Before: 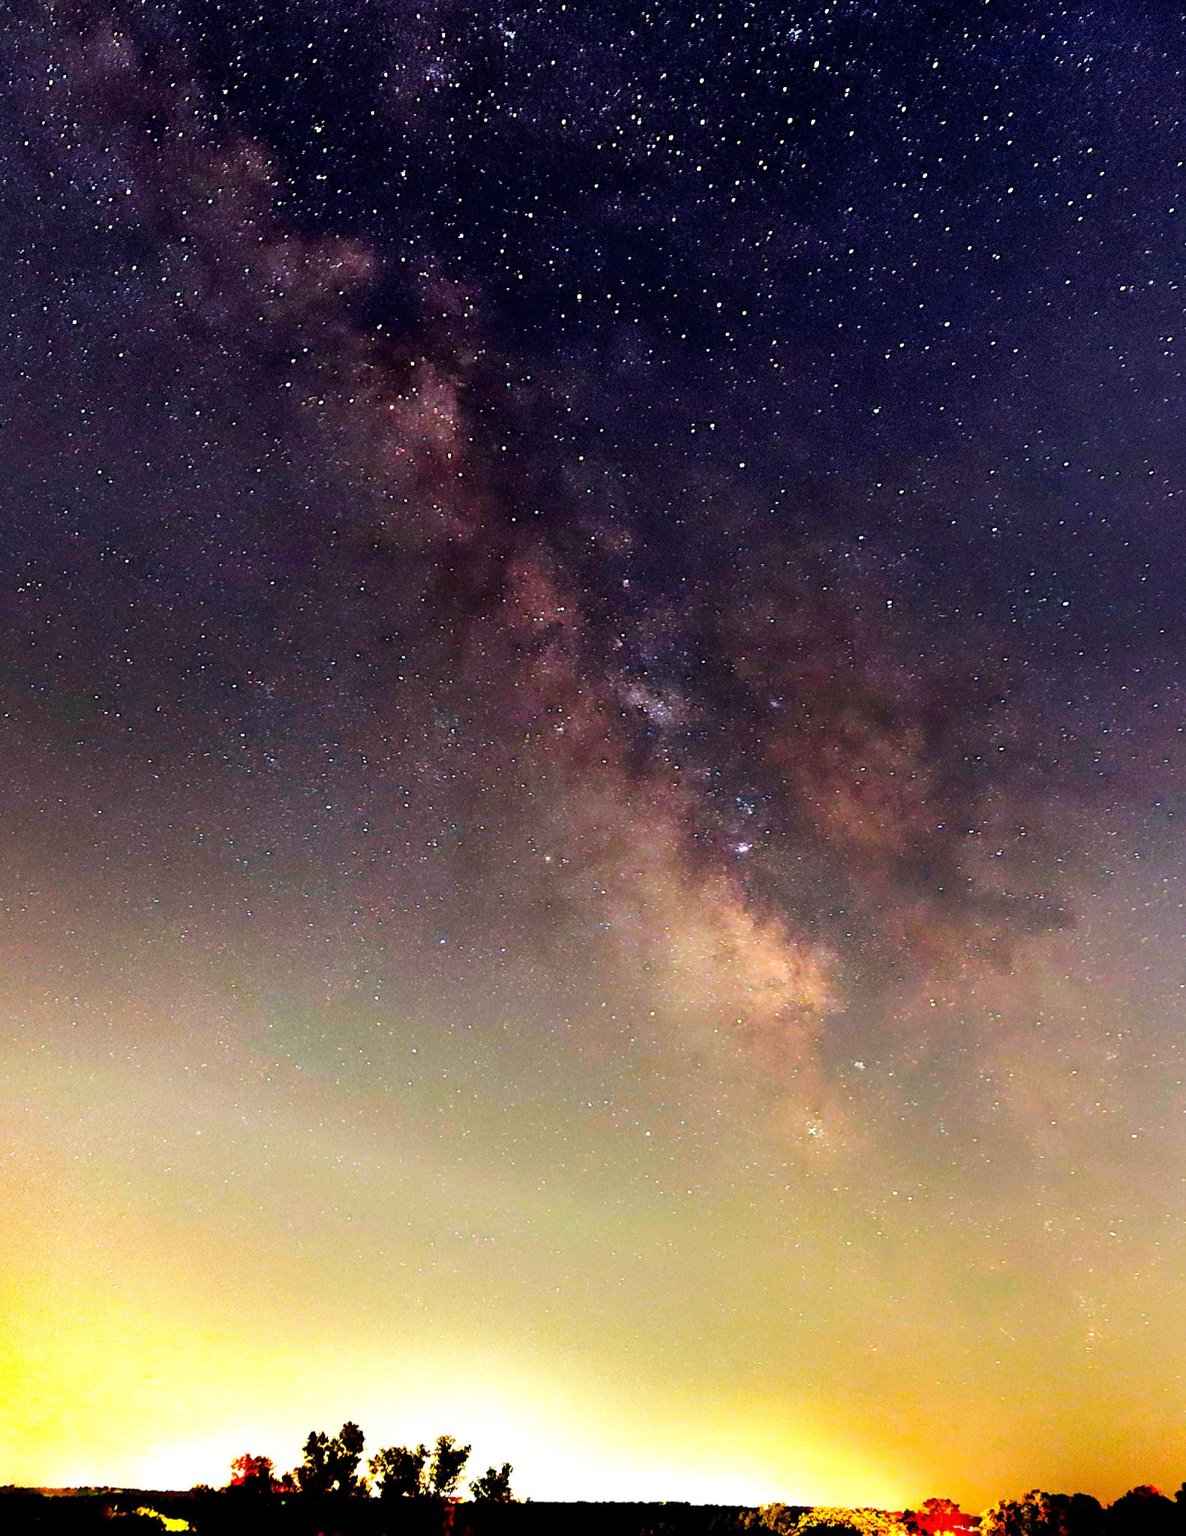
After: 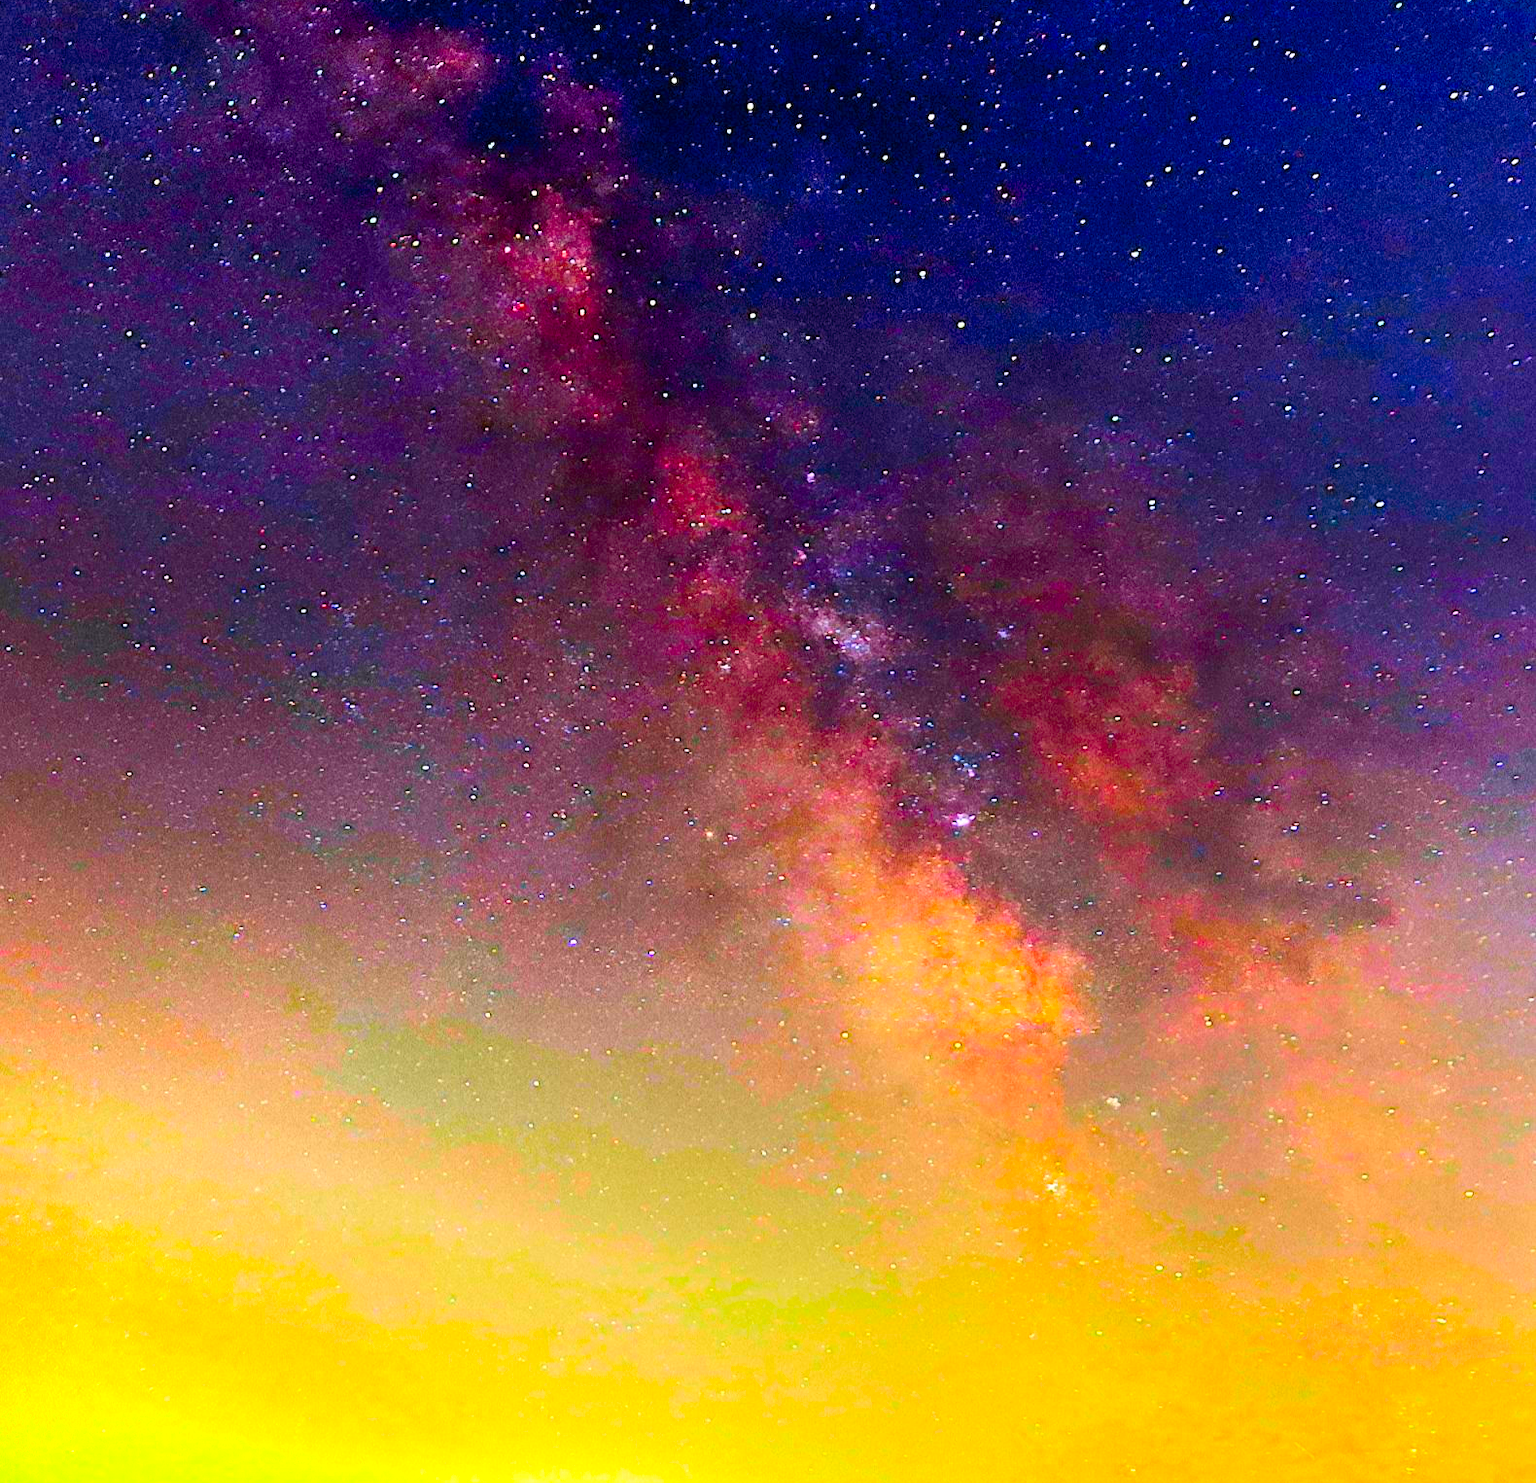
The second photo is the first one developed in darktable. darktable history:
color correction: highlights b* 0.025, saturation 2.13
crop: top 13.975%, bottom 11.436%
contrast brightness saturation: contrast 0.202, brightness 0.158, saturation 0.219
tone equalizer: edges refinement/feathering 500, mask exposure compensation -1.57 EV, preserve details no
